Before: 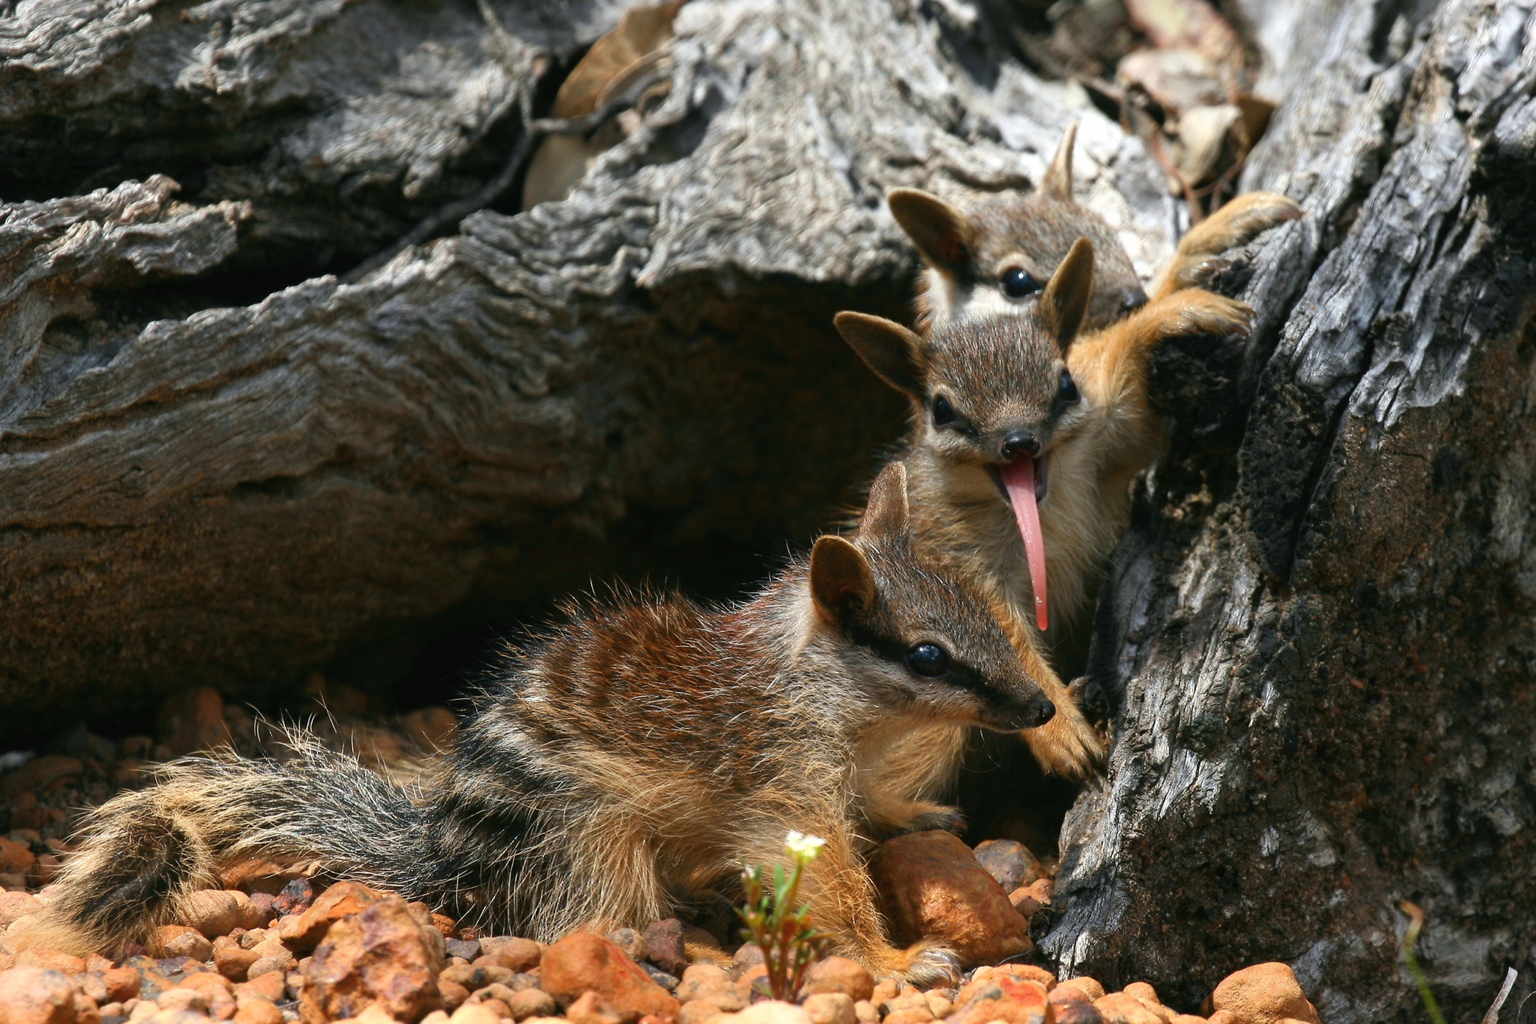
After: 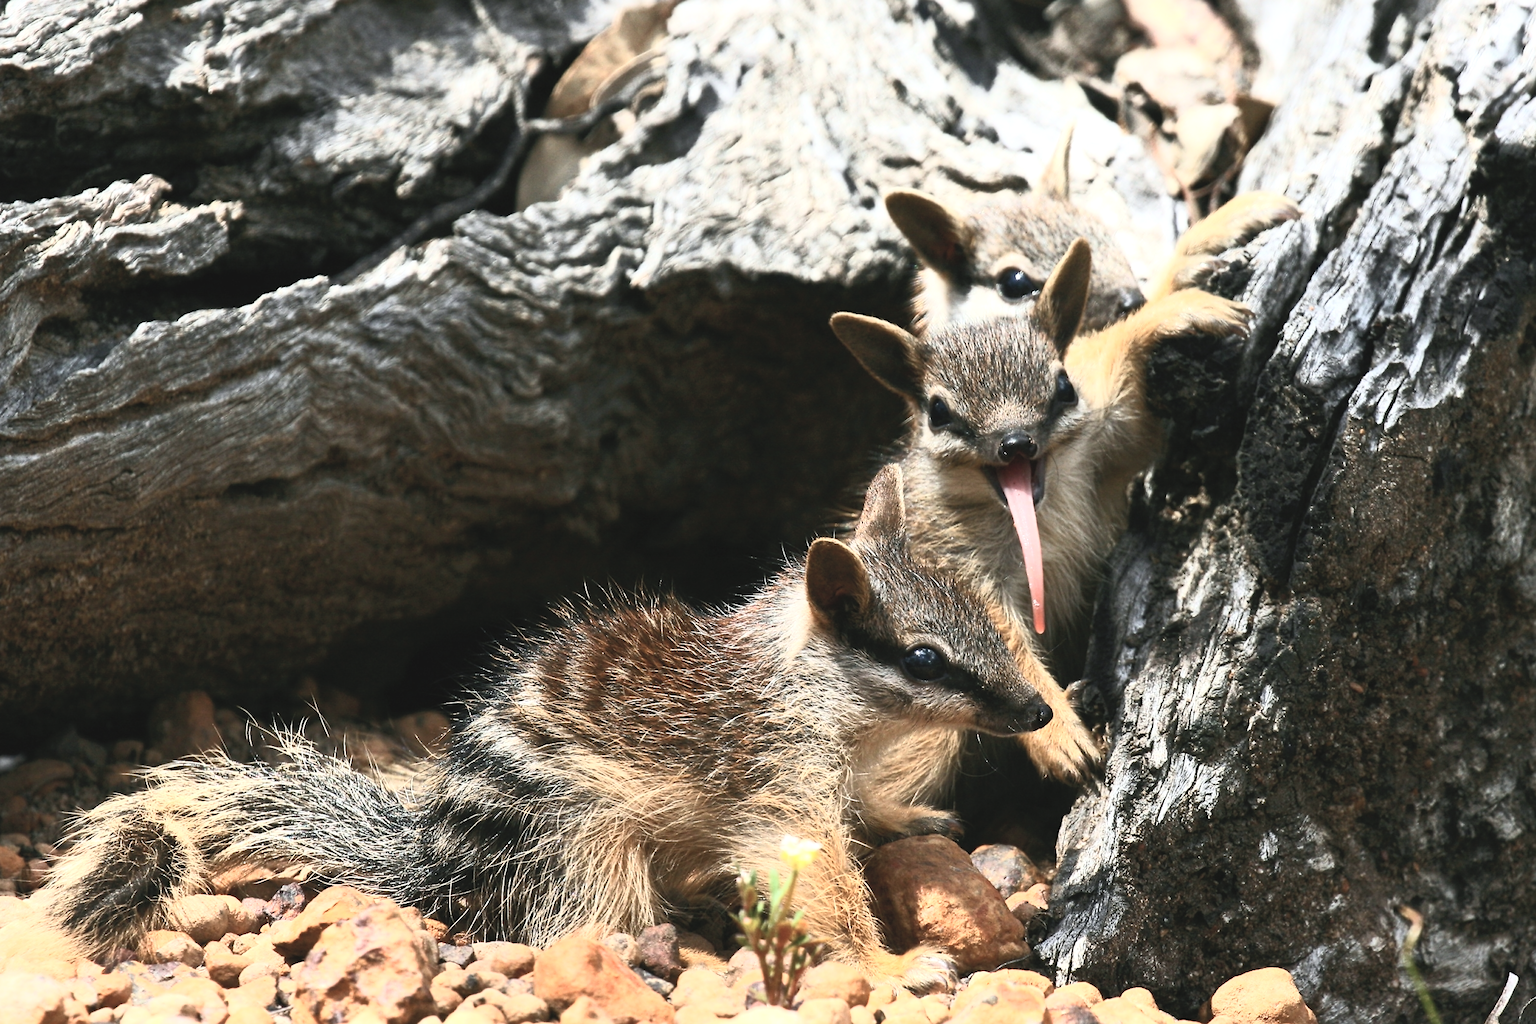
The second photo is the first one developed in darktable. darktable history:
crop and rotate: left 0.67%, top 0.21%, bottom 0.378%
contrast brightness saturation: contrast 0.424, brightness 0.555, saturation -0.2
sharpen: amount 0.204
tone equalizer: -8 EV -0.456 EV, -7 EV -0.358 EV, -6 EV -0.347 EV, -5 EV -0.224 EV, -3 EV 0.188 EV, -2 EV 0.342 EV, -1 EV 0.386 EV, +0 EV 0.422 EV, edges refinement/feathering 500, mask exposure compensation -1.57 EV, preserve details no
